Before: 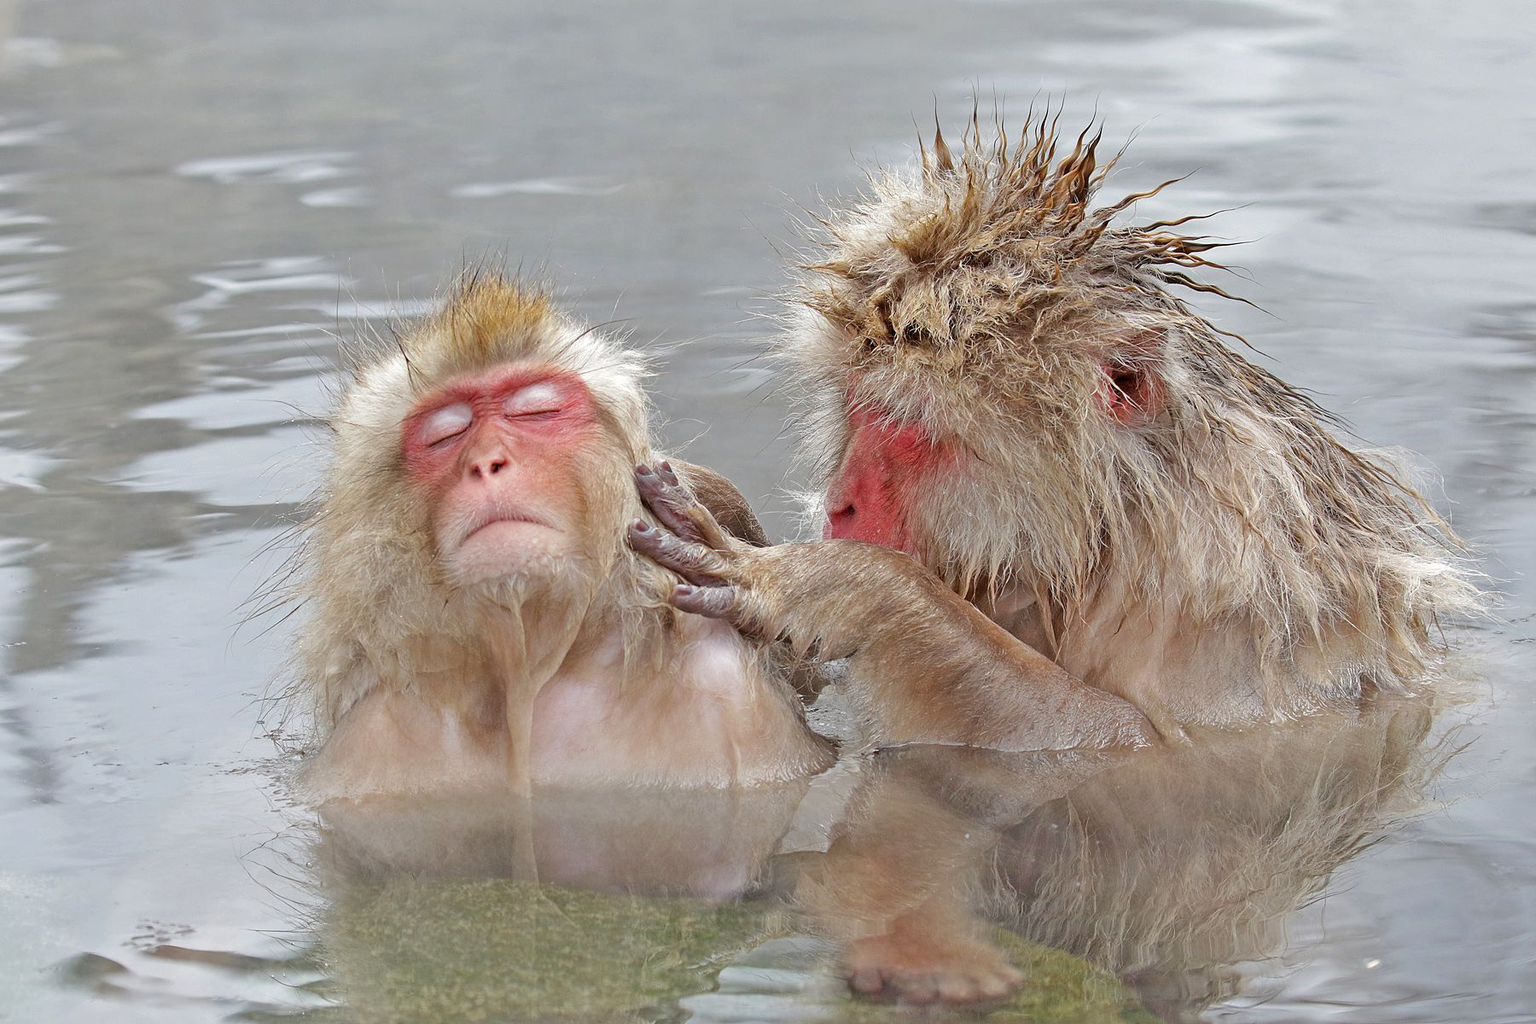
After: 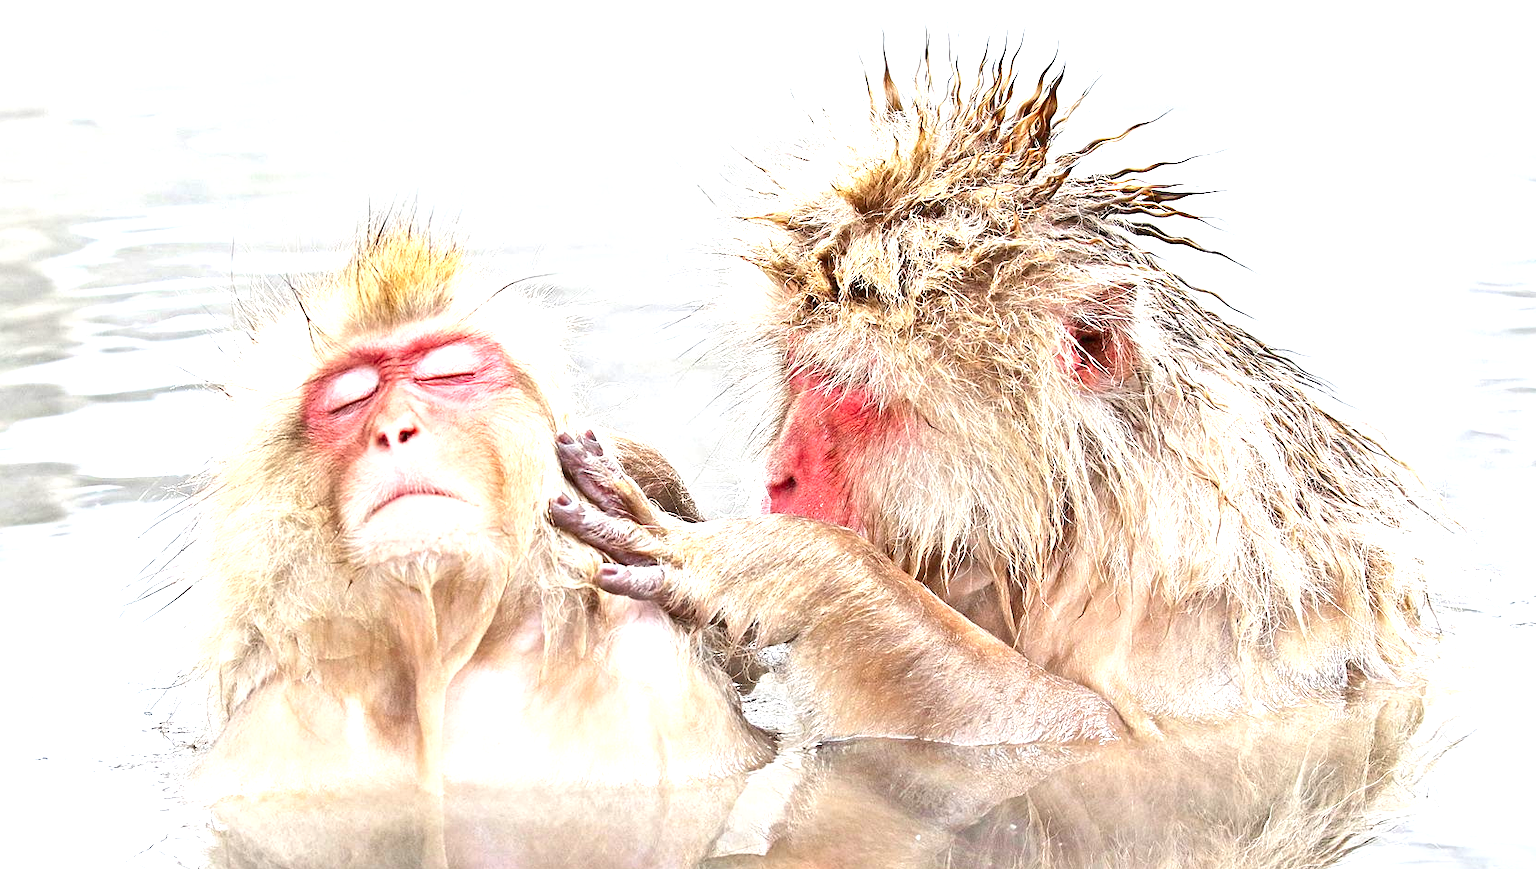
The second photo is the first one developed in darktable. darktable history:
shadows and highlights: shadows 37.27, highlights -28.18, soften with gaussian
exposure: black level correction 0, exposure 1.675 EV, compensate exposure bias true, compensate highlight preservation false
crop: left 8.155%, top 6.611%, bottom 15.385%
